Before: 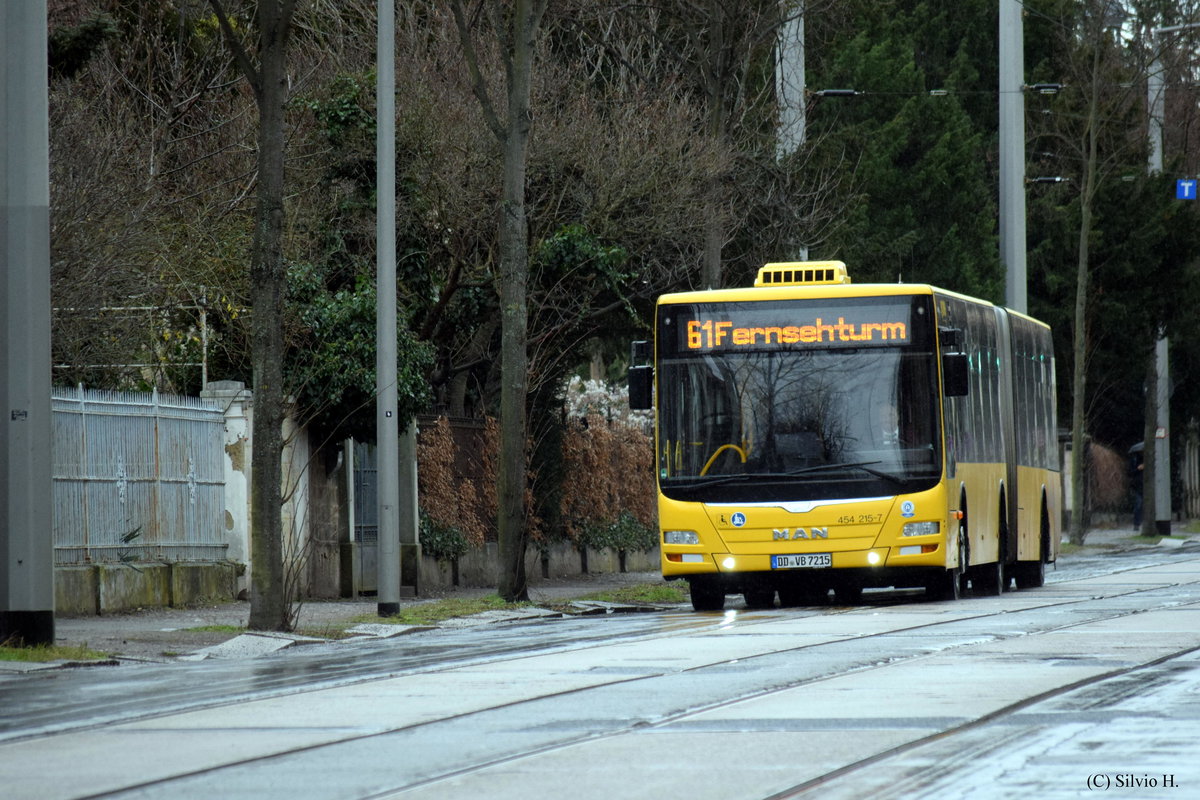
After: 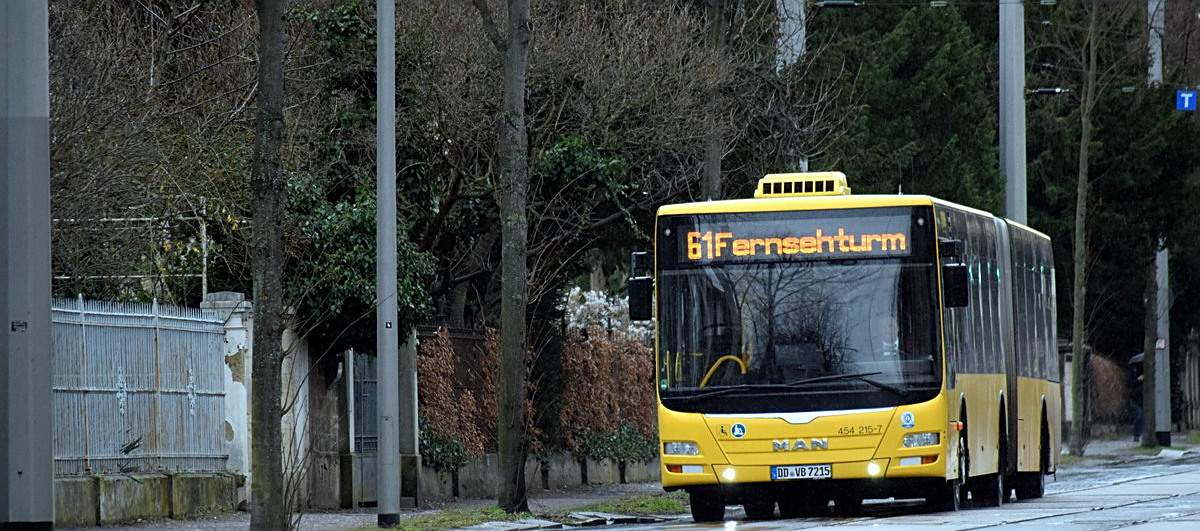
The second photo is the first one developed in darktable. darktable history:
sharpen: on, module defaults
crop: top 11.175%, bottom 22.359%
color calibration: illuminant as shot in camera, x 0.358, y 0.373, temperature 4628.91 K
